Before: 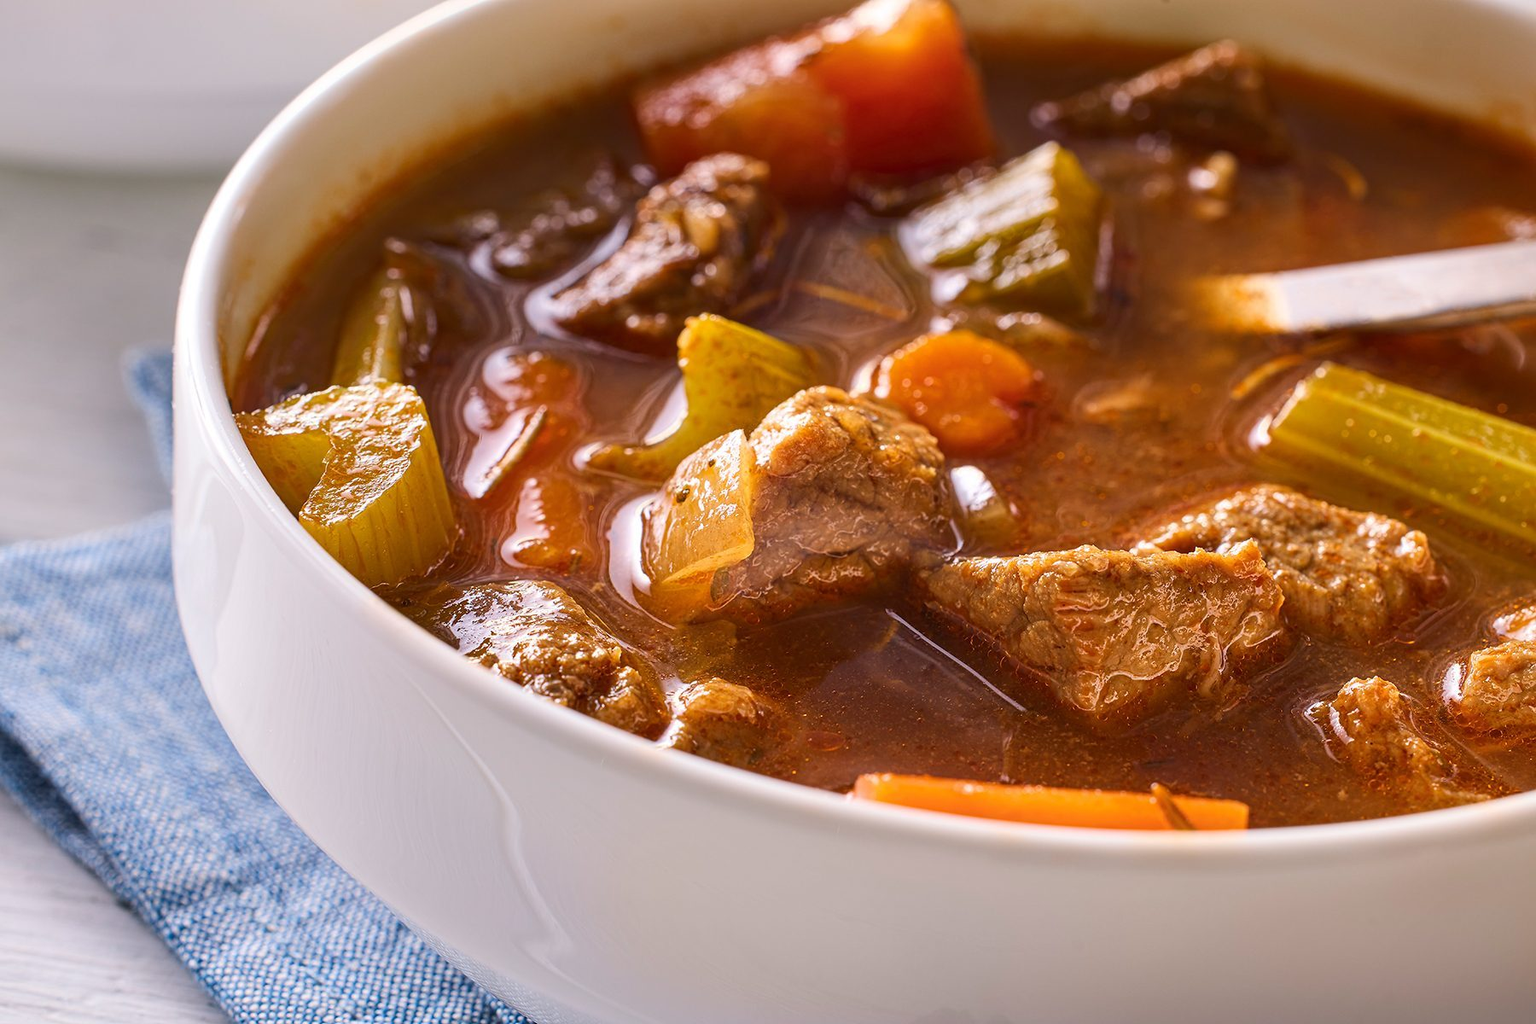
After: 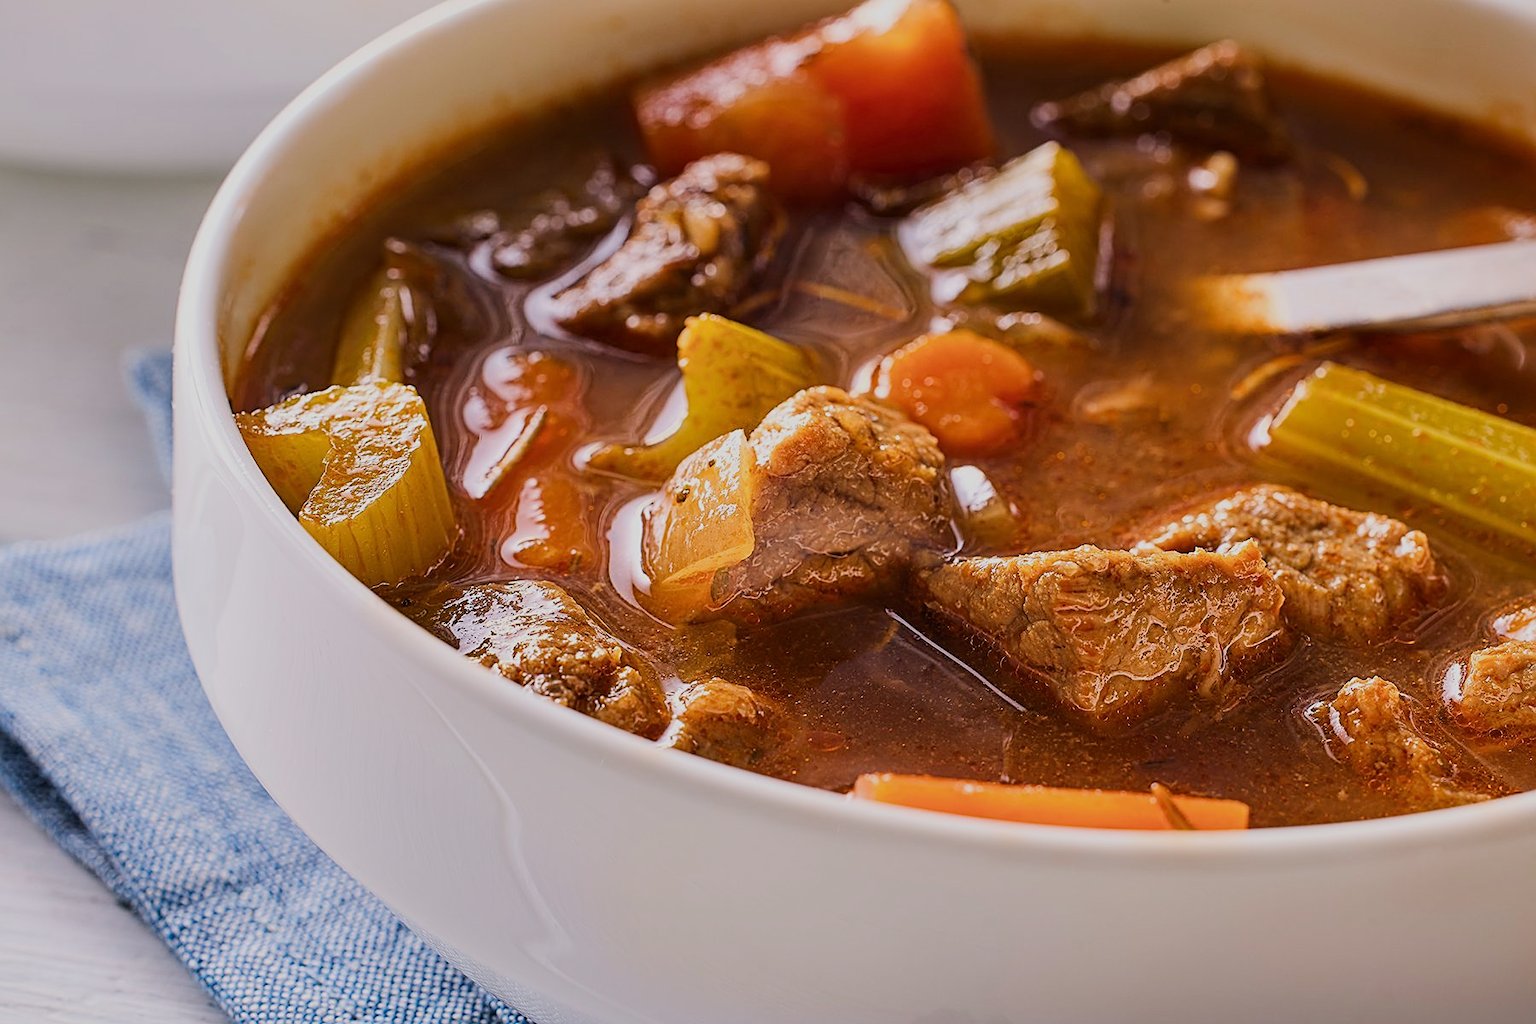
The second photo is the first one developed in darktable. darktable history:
sharpen: on, module defaults
filmic rgb: black relative exposure -7.65 EV, white relative exposure 4.56 EV, hardness 3.61, contrast 1.053
